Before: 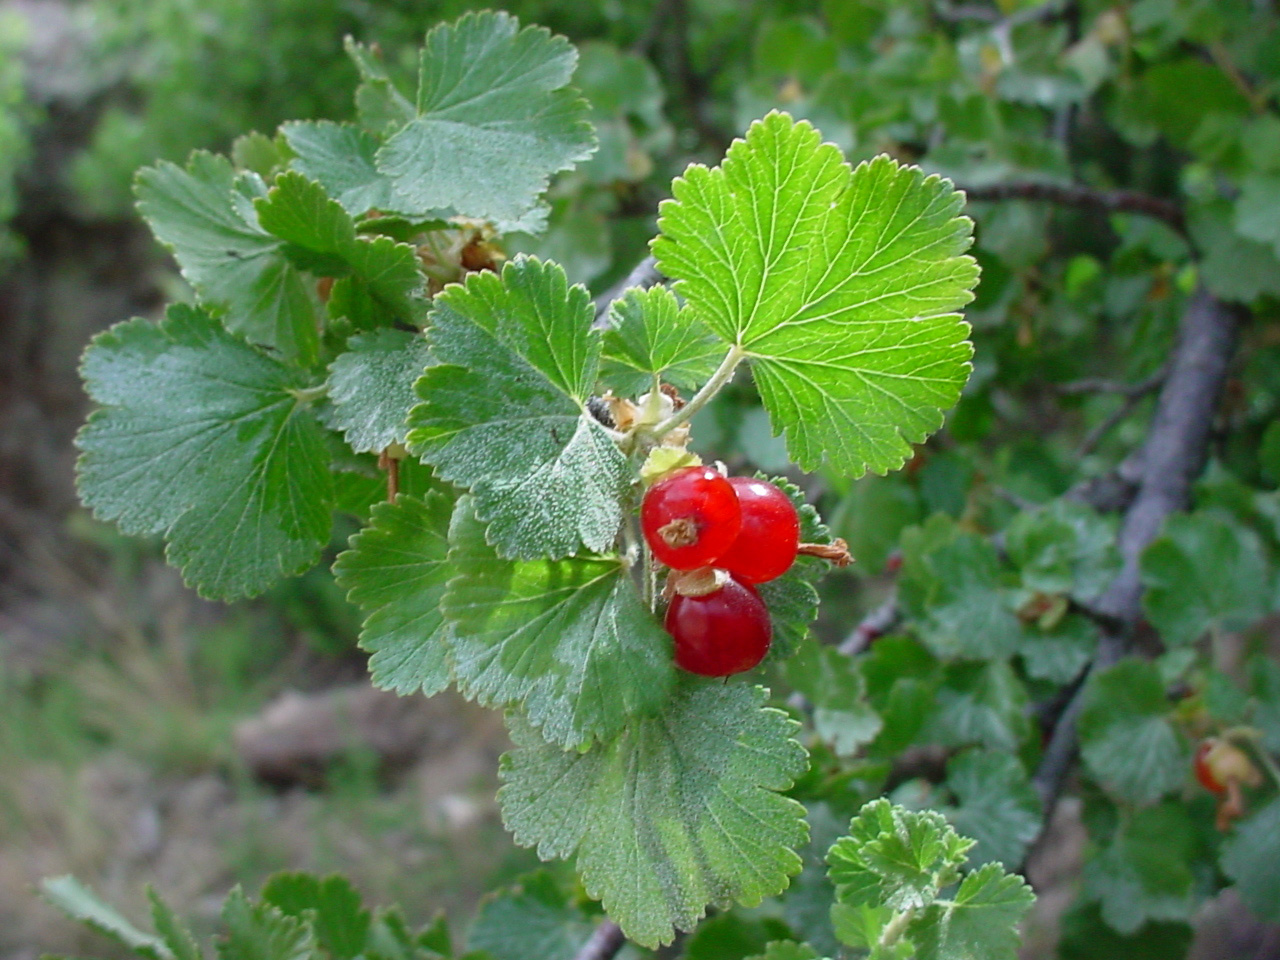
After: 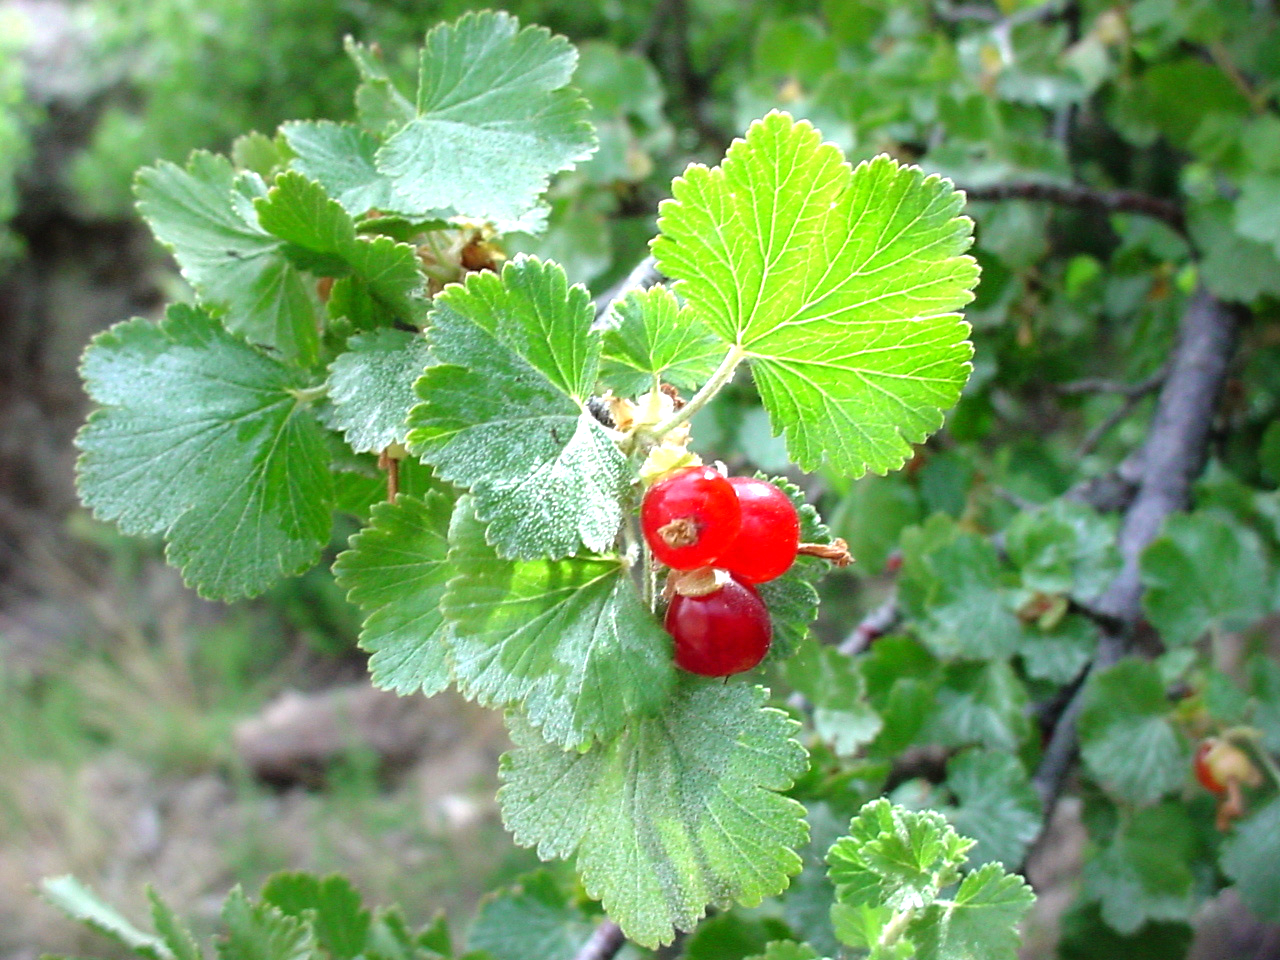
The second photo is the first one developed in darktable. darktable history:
tone equalizer: -8 EV -1.11 EV, -7 EV -1 EV, -6 EV -0.841 EV, -5 EV -0.574 EV, -3 EV 0.568 EV, -2 EV 0.85 EV, -1 EV 1.01 EV, +0 EV 1.08 EV, smoothing 1
